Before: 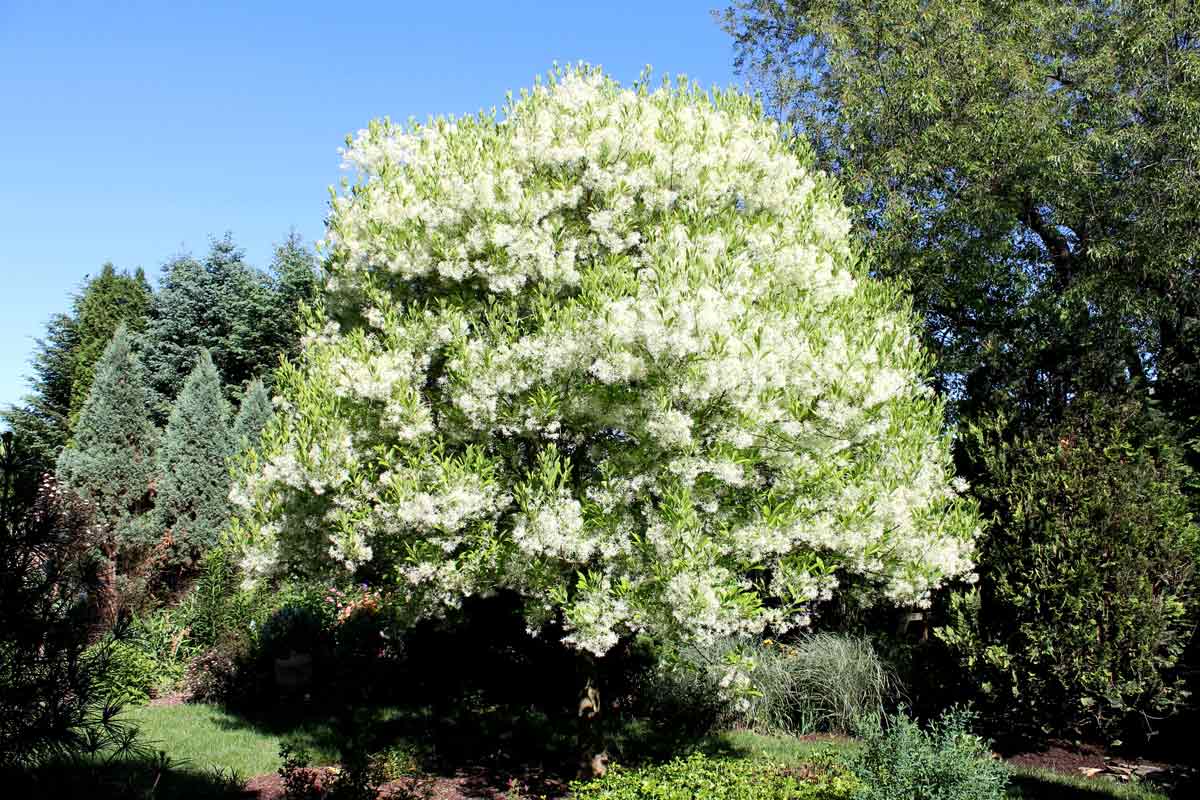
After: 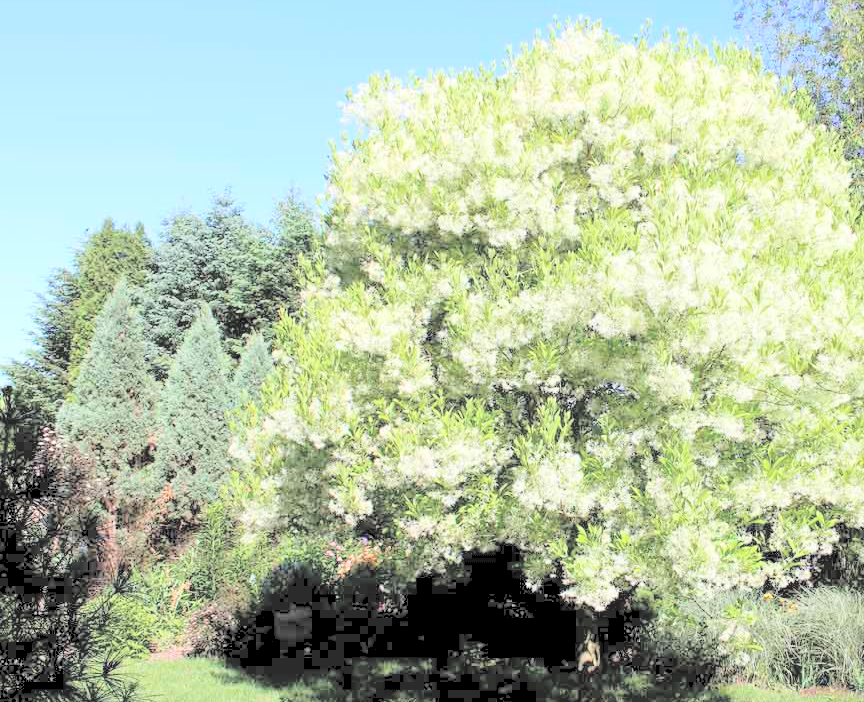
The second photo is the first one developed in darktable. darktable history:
contrast brightness saturation: brightness 1
crop: top 5.803%, right 27.864%, bottom 5.804%
